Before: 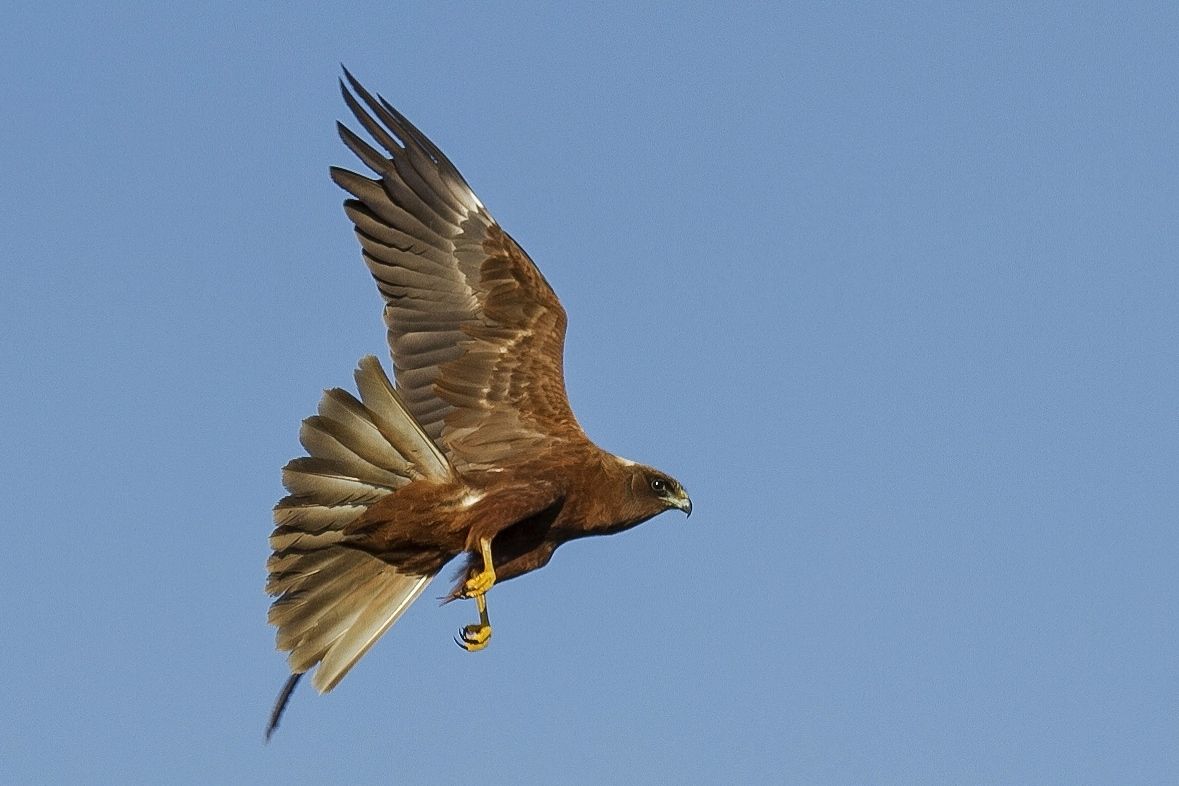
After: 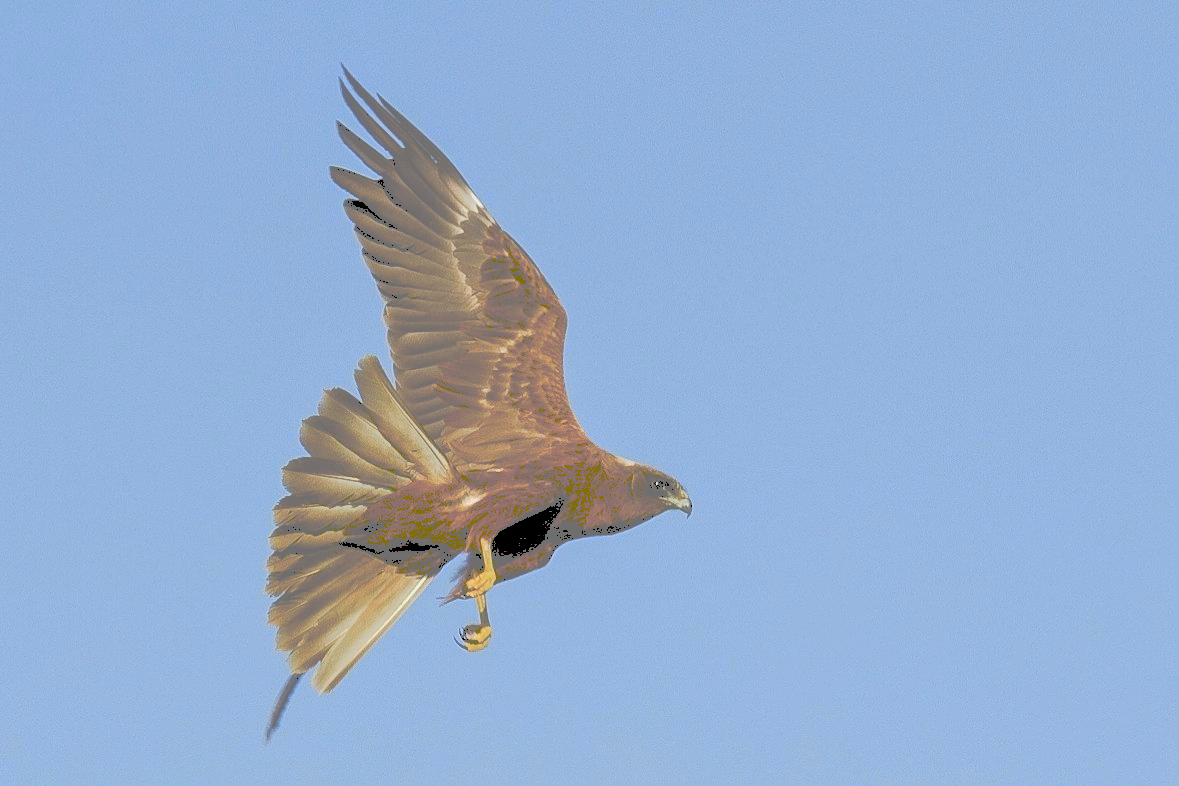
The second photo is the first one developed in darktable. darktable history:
contrast brightness saturation: contrast 0.2, brightness 0.16, saturation 0.22
color balance rgb: global offset › luminance -0.5%, perceptual saturation grading › highlights -17.77%, perceptual saturation grading › mid-tones 33.1%, perceptual saturation grading › shadows 50.52%, perceptual brilliance grading › highlights 10.8%, perceptual brilliance grading › shadows -10.8%, global vibrance 24.22%, contrast -25%
tone curve: curves: ch0 [(0, 0) (0.003, 0.464) (0.011, 0.464) (0.025, 0.464) (0.044, 0.464) (0.069, 0.464) (0.1, 0.463) (0.136, 0.463) (0.177, 0.464) (0.224, 0.469) (0.277, 0.482) (0.335, 0.501) (0.399, 0.53) (0.468, 0.567) (0.543, 0.61) (0.623, 0.663) (0.709, 0.718) (0.801, 0.779) (0.898, 0.842) (1, 1)], preserve colors none
